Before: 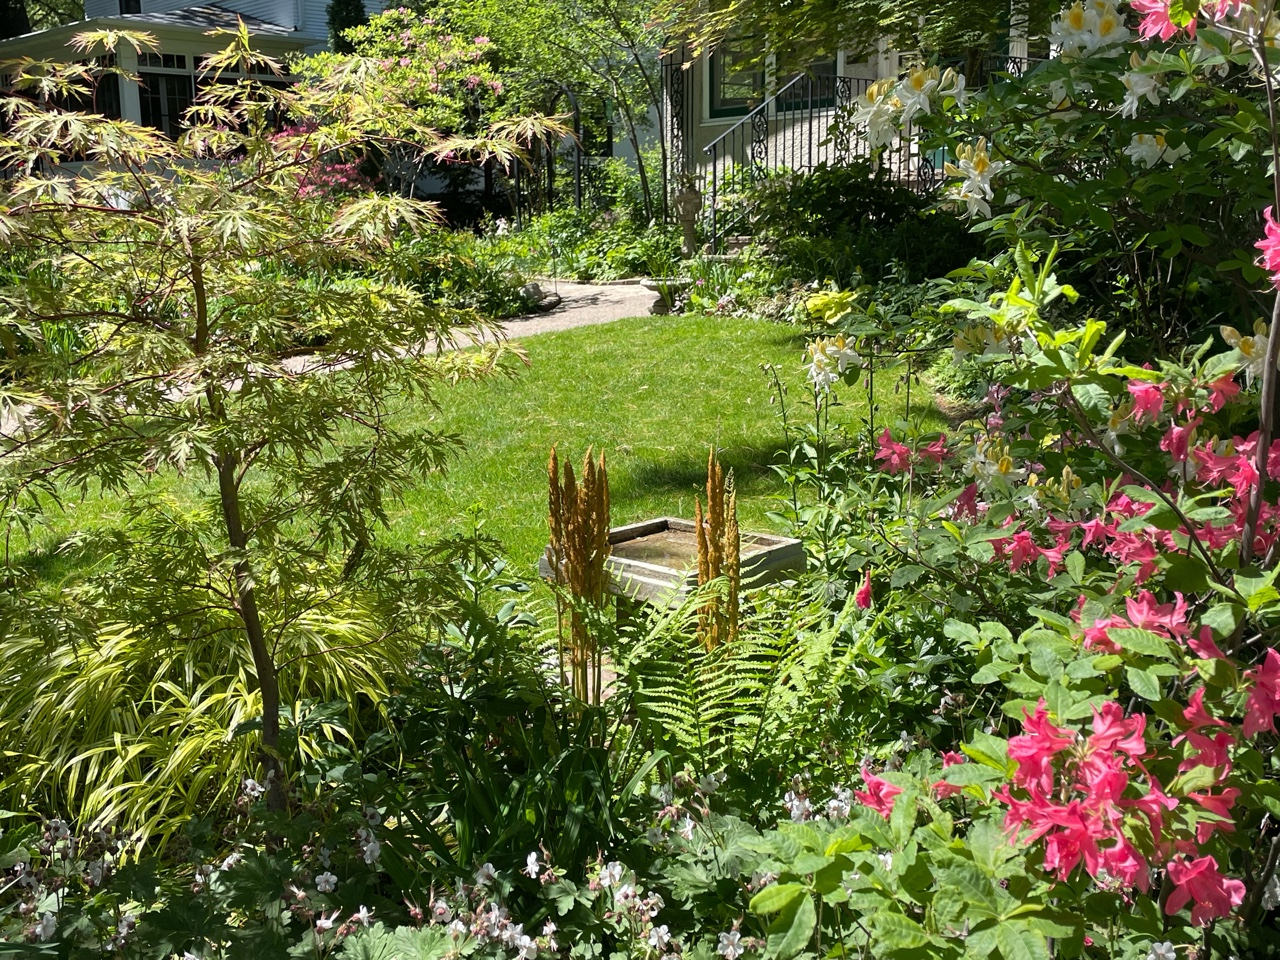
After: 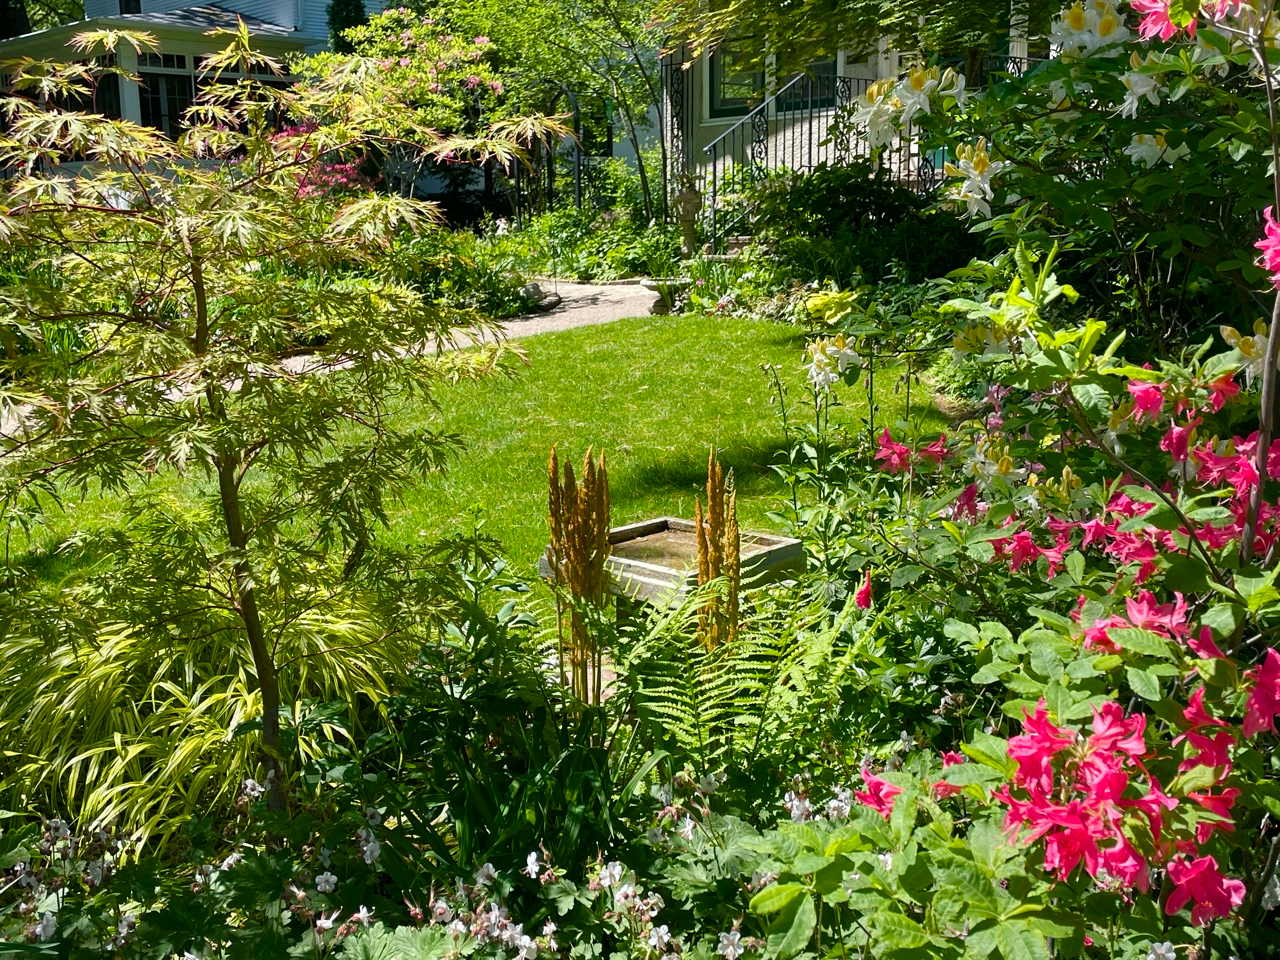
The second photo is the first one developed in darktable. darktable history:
color balance rgb: shadows lift › chroma 2.011%, shadows lift › hue 221.4°, perceptual saturation grading › global saturation 34.925%, perceptual saturation grading › highlights -29.827%, perceptual saturation grading › shadows 35.365%
